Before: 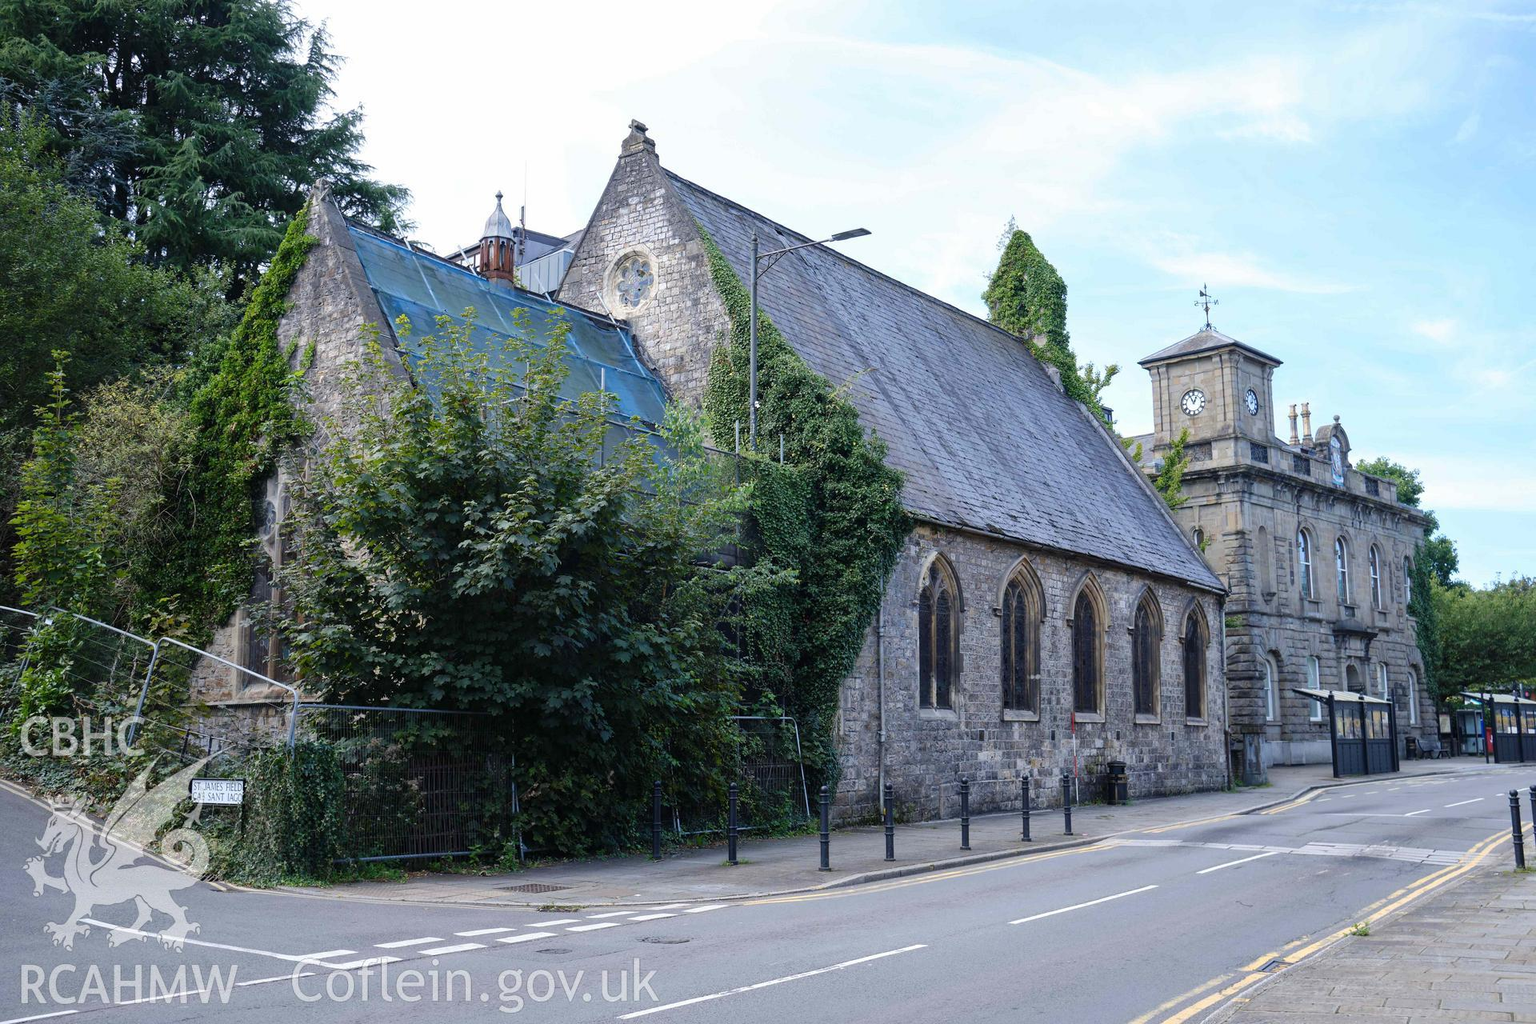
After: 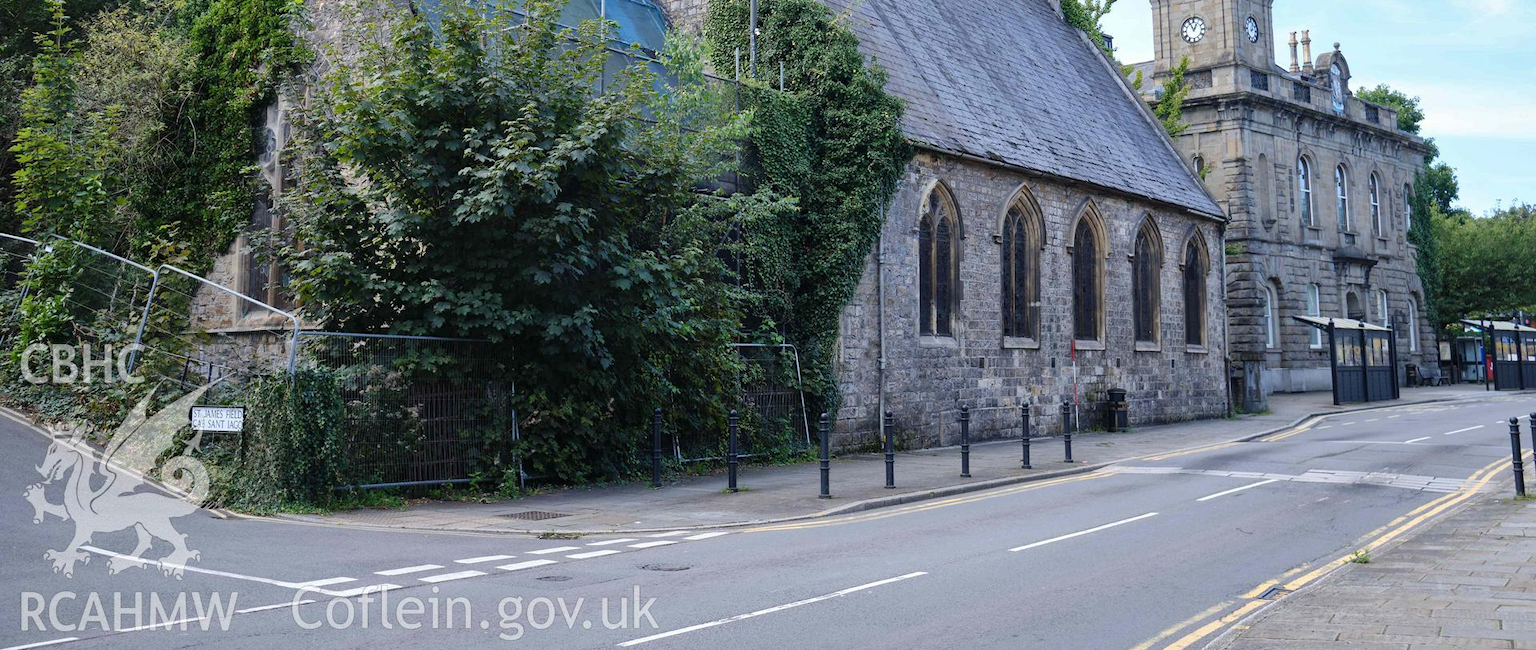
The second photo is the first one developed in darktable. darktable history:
crop and rotate: top 36.435%
shadows and highlights: shadows 37.27, highlights -28.18, soften with gaussian
